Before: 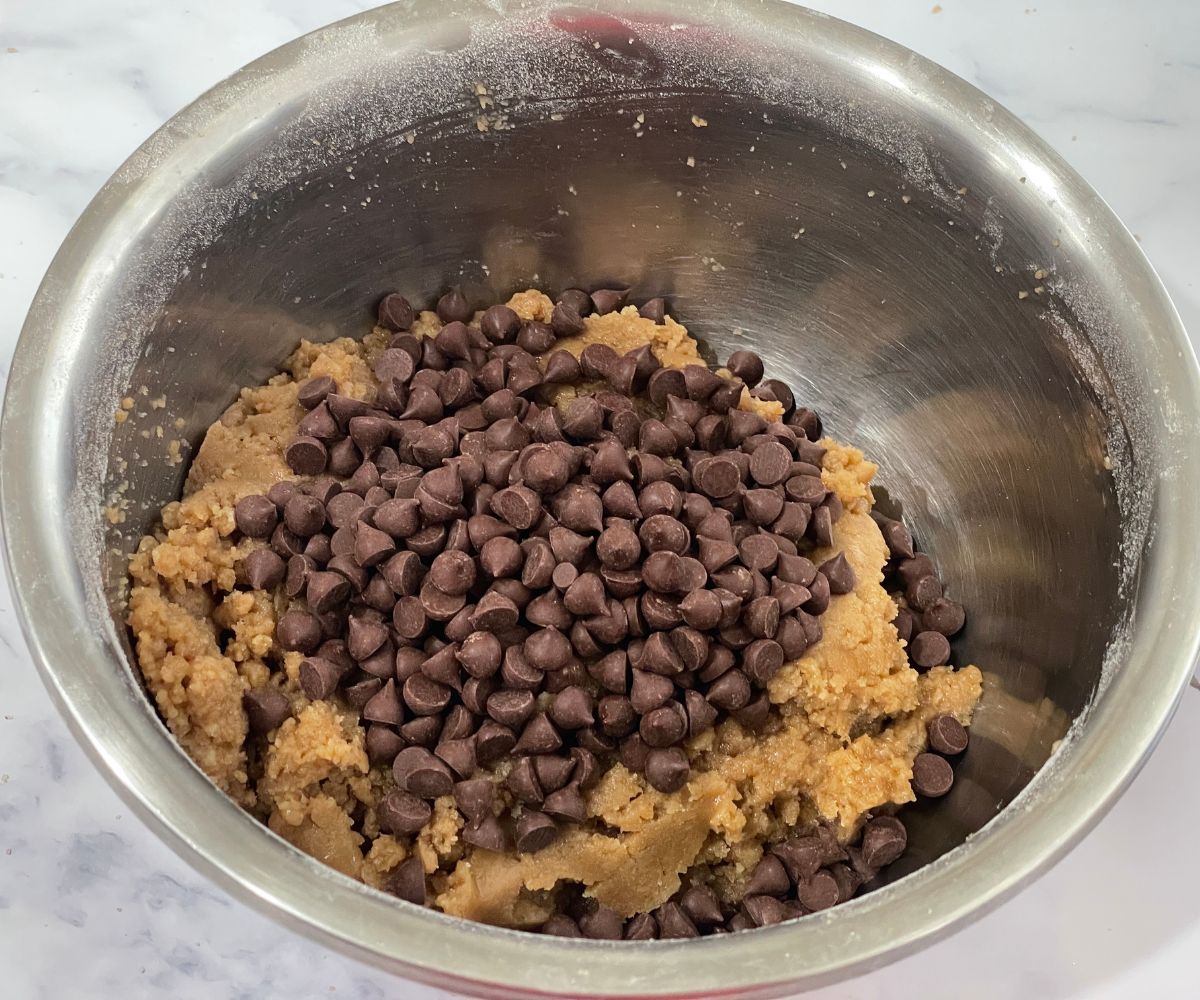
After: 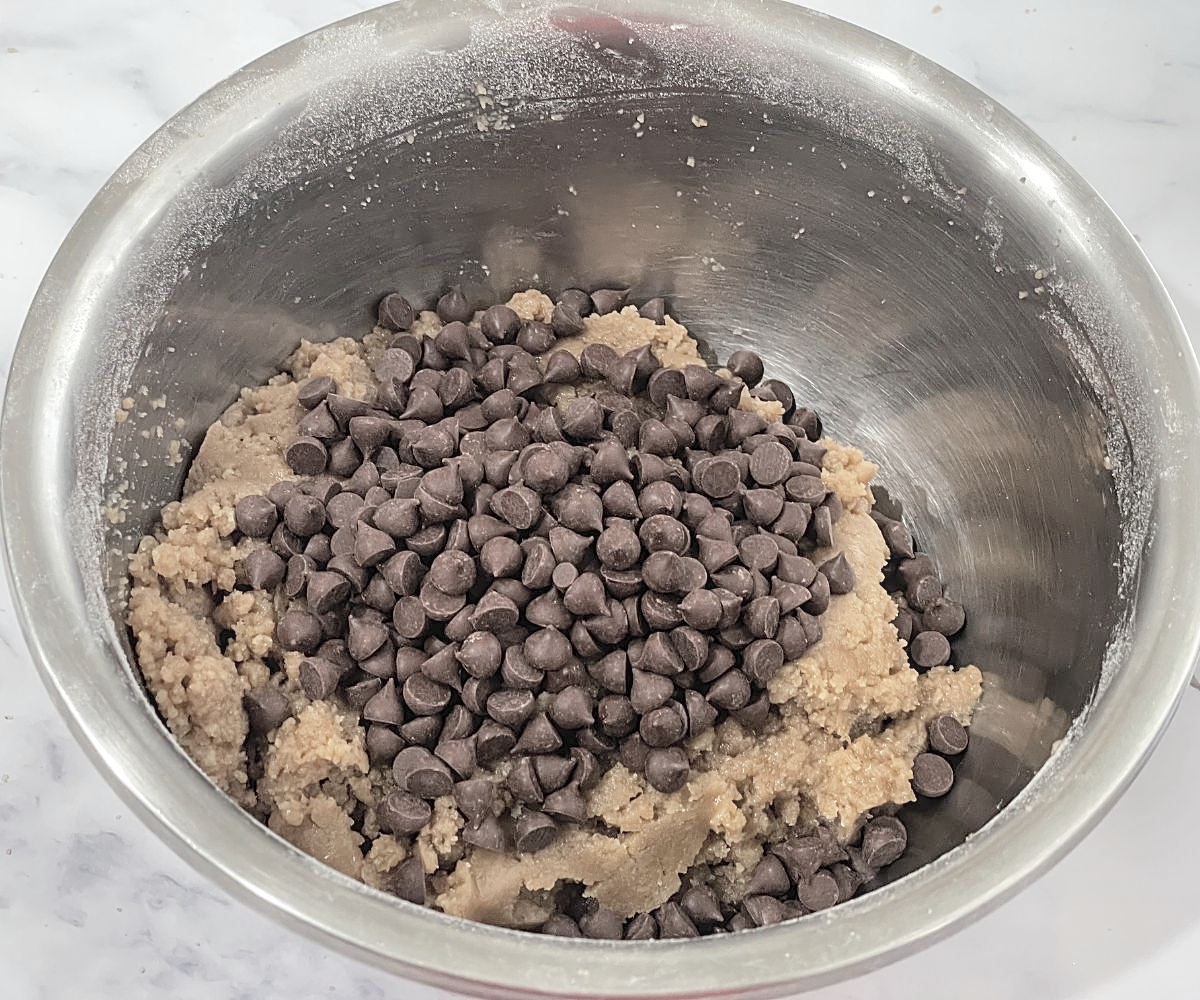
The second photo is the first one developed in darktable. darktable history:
sharpen: on, module defaults
local contrast: detail 110%
contrast brightness saturation: brightness 0.18, saturation -0.5
